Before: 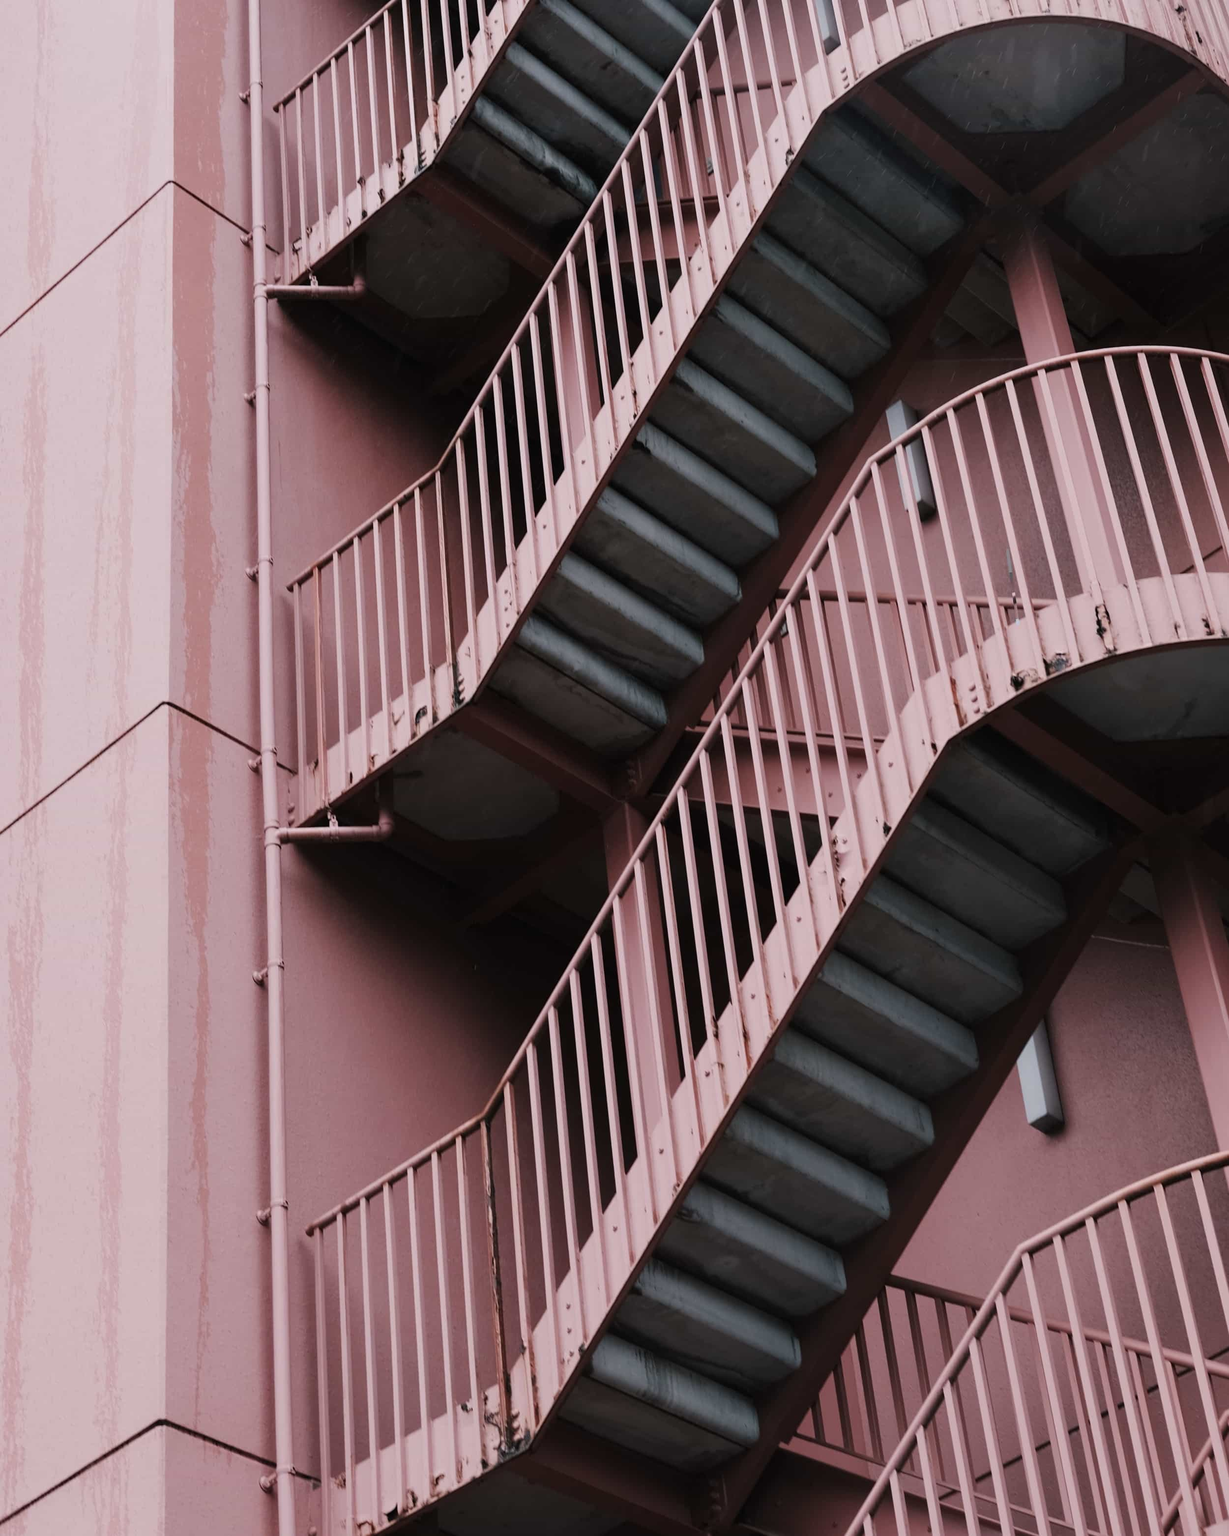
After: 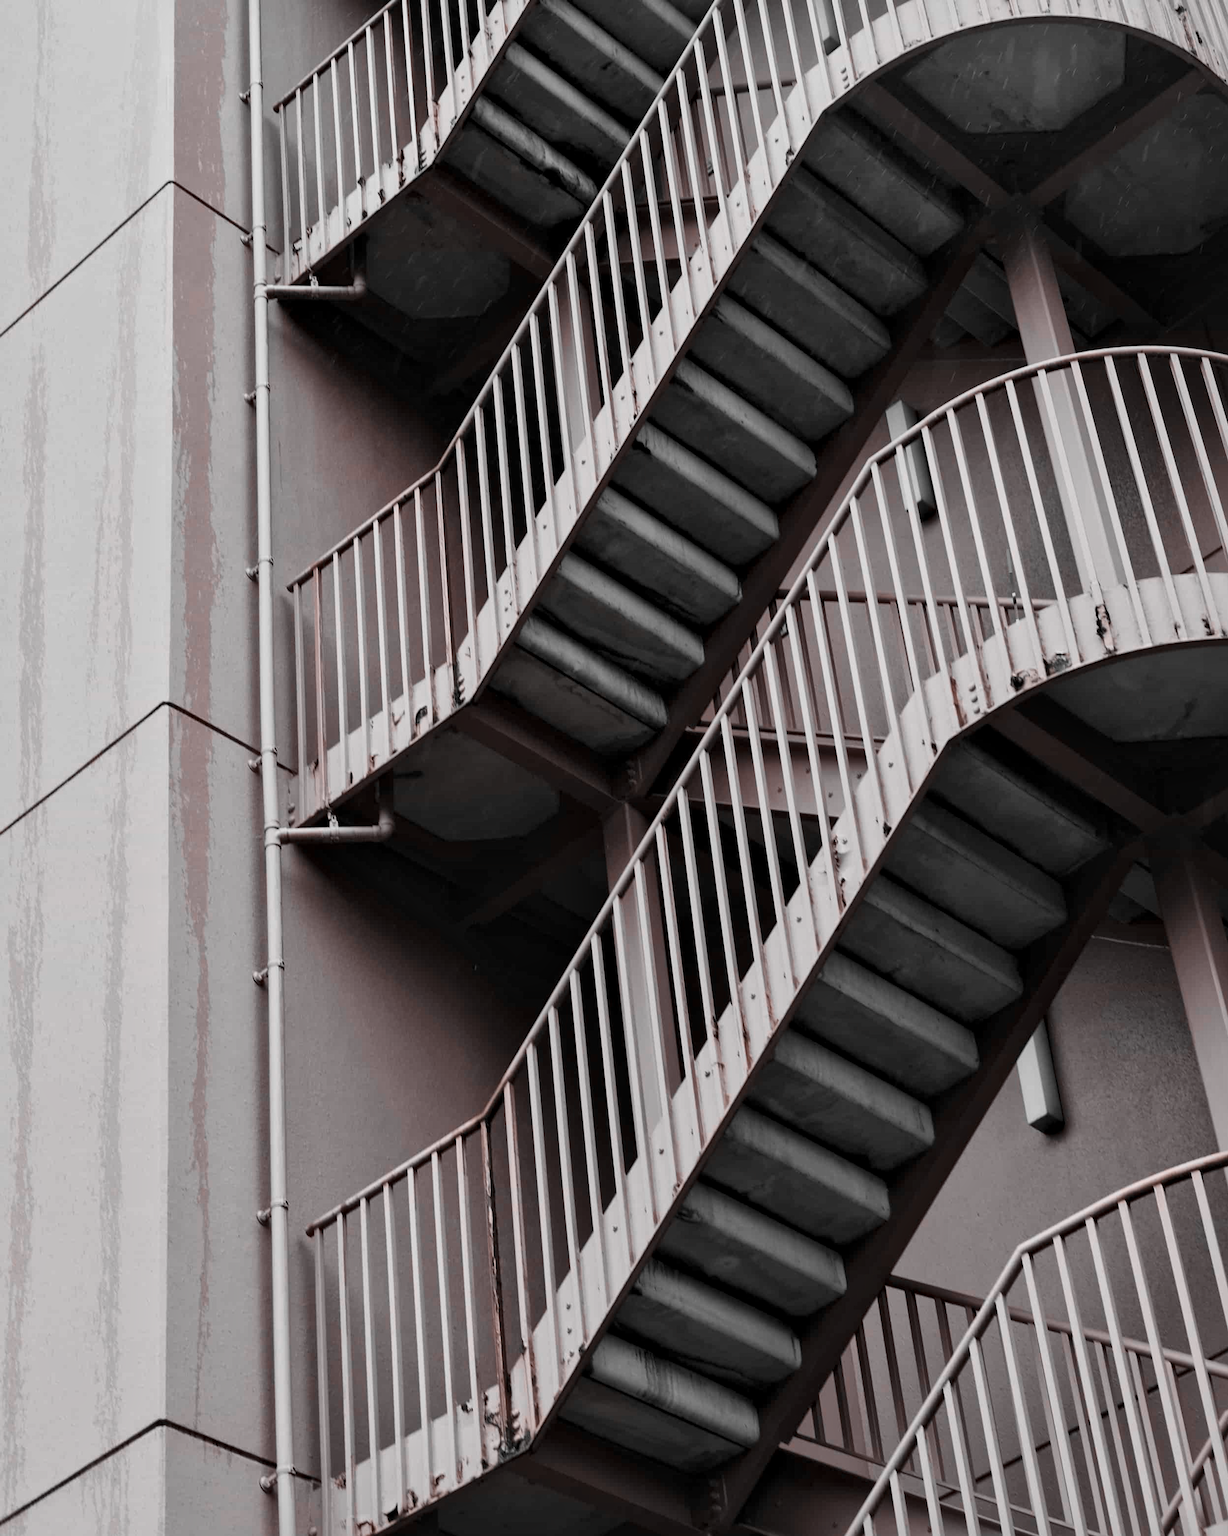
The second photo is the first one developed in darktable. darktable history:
local contrast: mode bilateral grid, contrast 50, coarseness 50, detail 150%, midtone range 0.2
color zones: curves: ch1 [(0, 0.006) (0.094, 0.285) (0.171, 0.001) (0.429, 0.001) (0.571, 0.003) (0.714, 0.004) (0.857, 0.004) (1, 0.006)]
